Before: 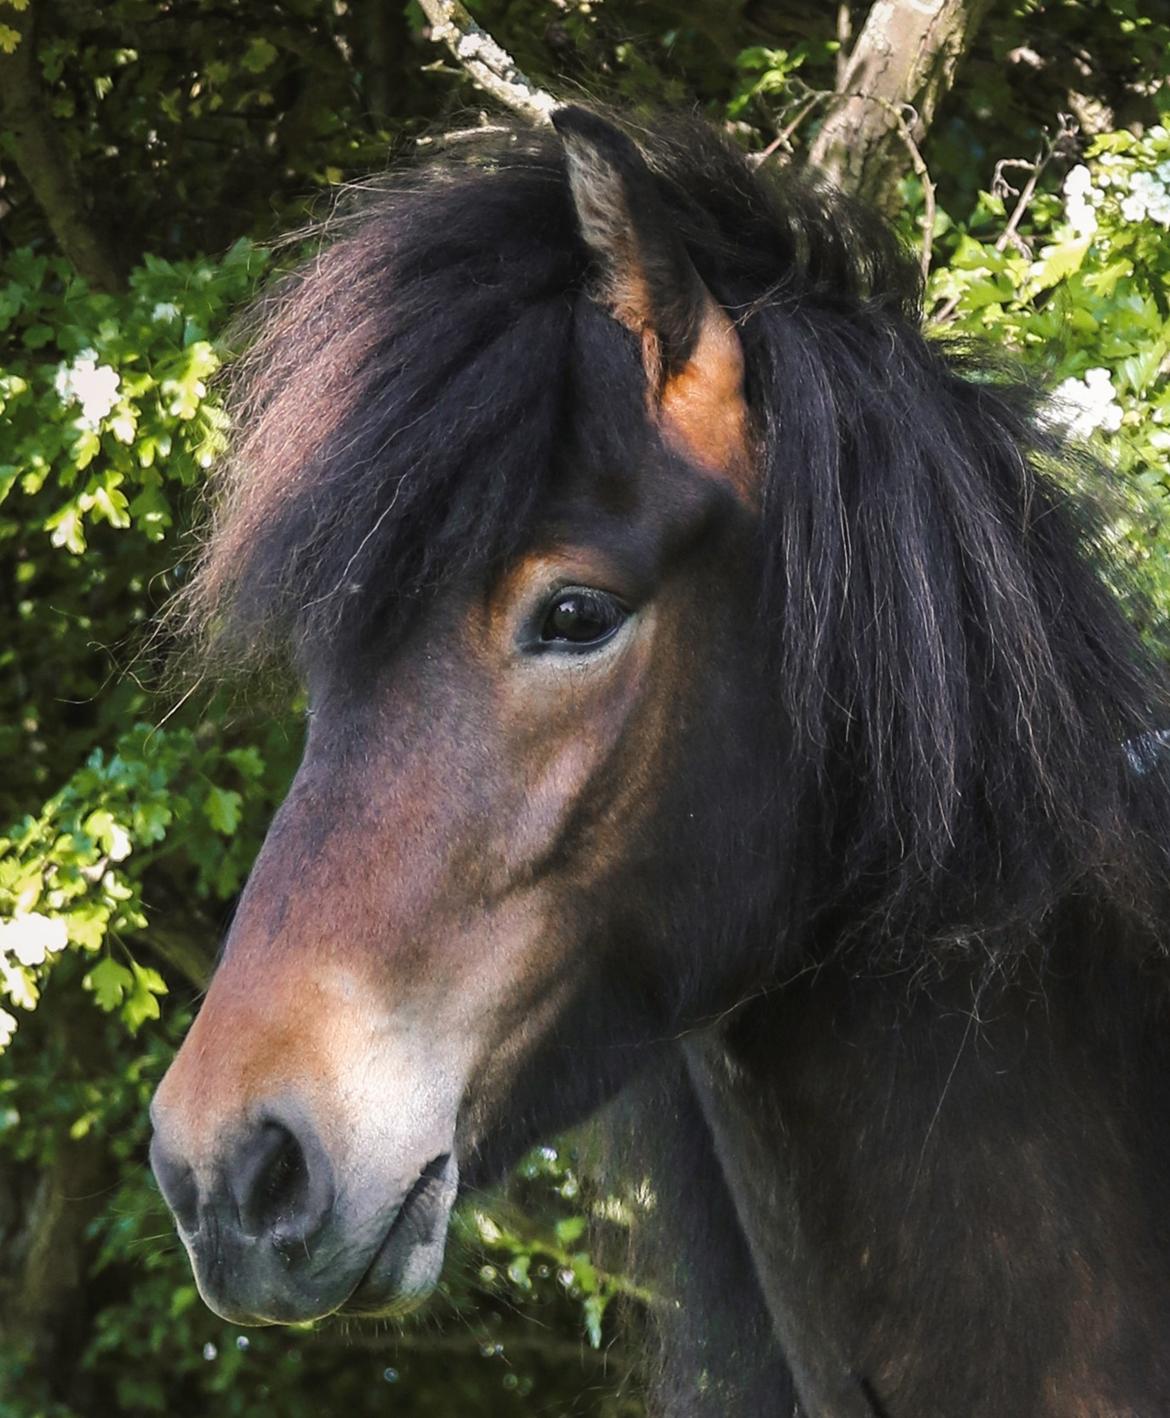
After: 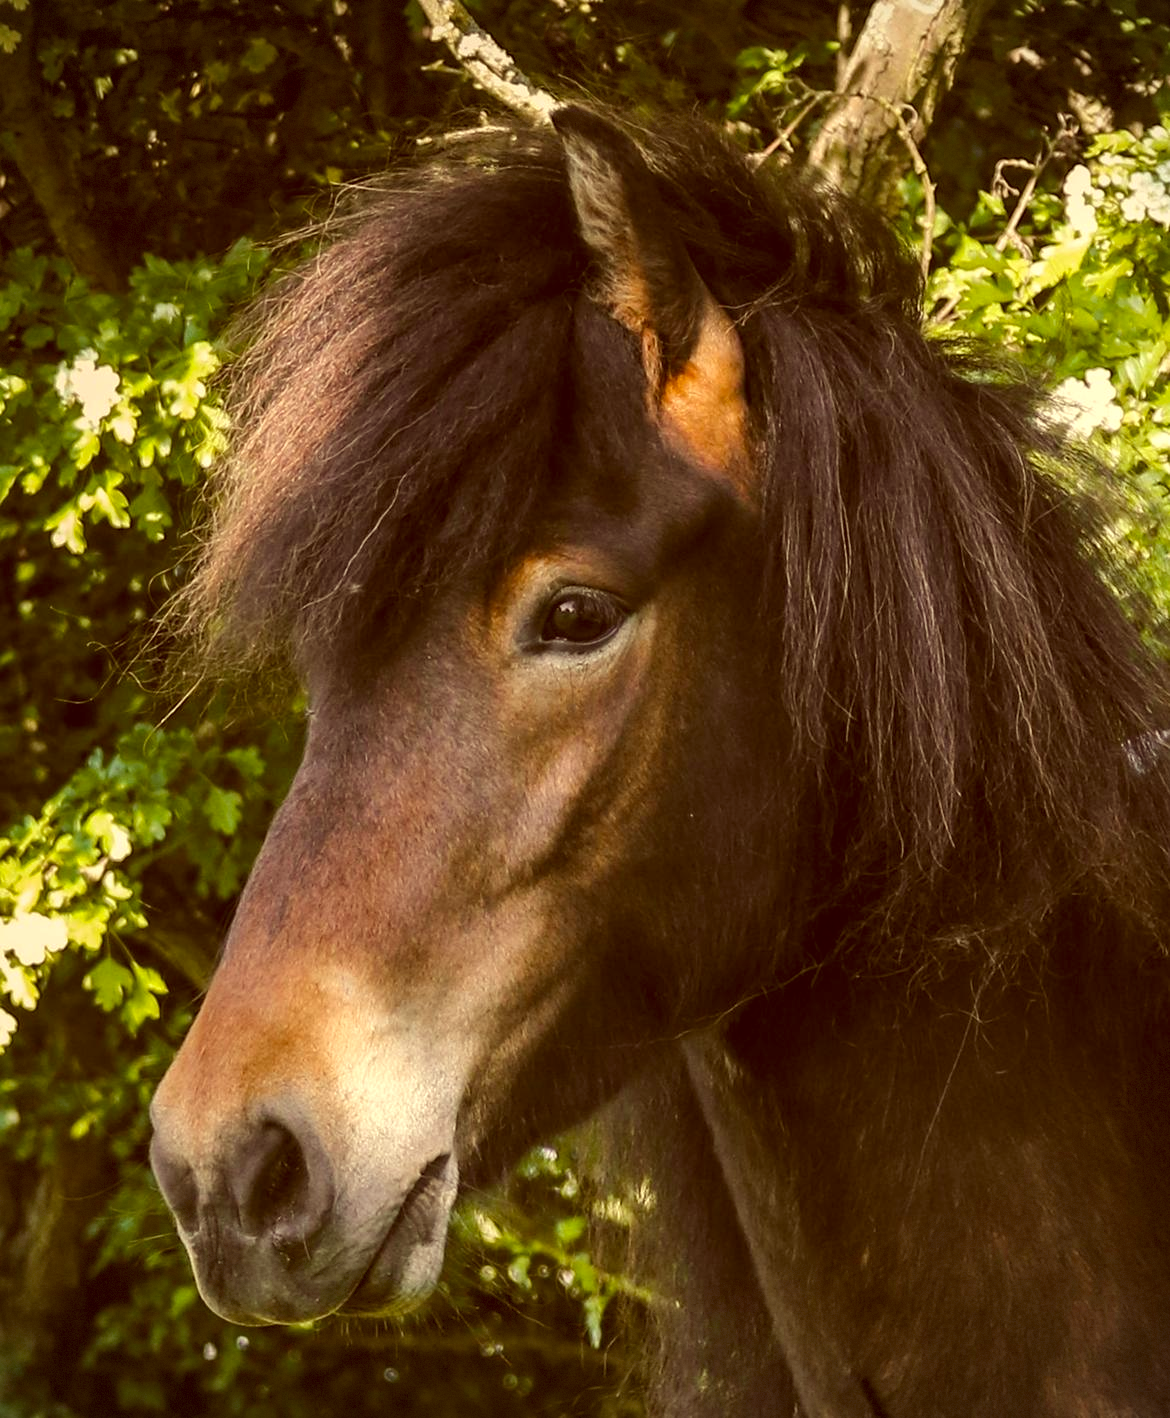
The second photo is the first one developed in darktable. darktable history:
white balance: red 1, blue 1
local contrast: highlights 100%, shadows 100%, detail 120%, midtone range 0.2
vignetting: fall-off start 100%, fall-off radius 71%, brightness -0.434, saturation -0.2, width/height ratio 1.178, dithering 8-bit output, unbound false
color correction: highlights a* 1.12, highlights b* 24.26, shadows a* 15.58, shadows b* 24.26
